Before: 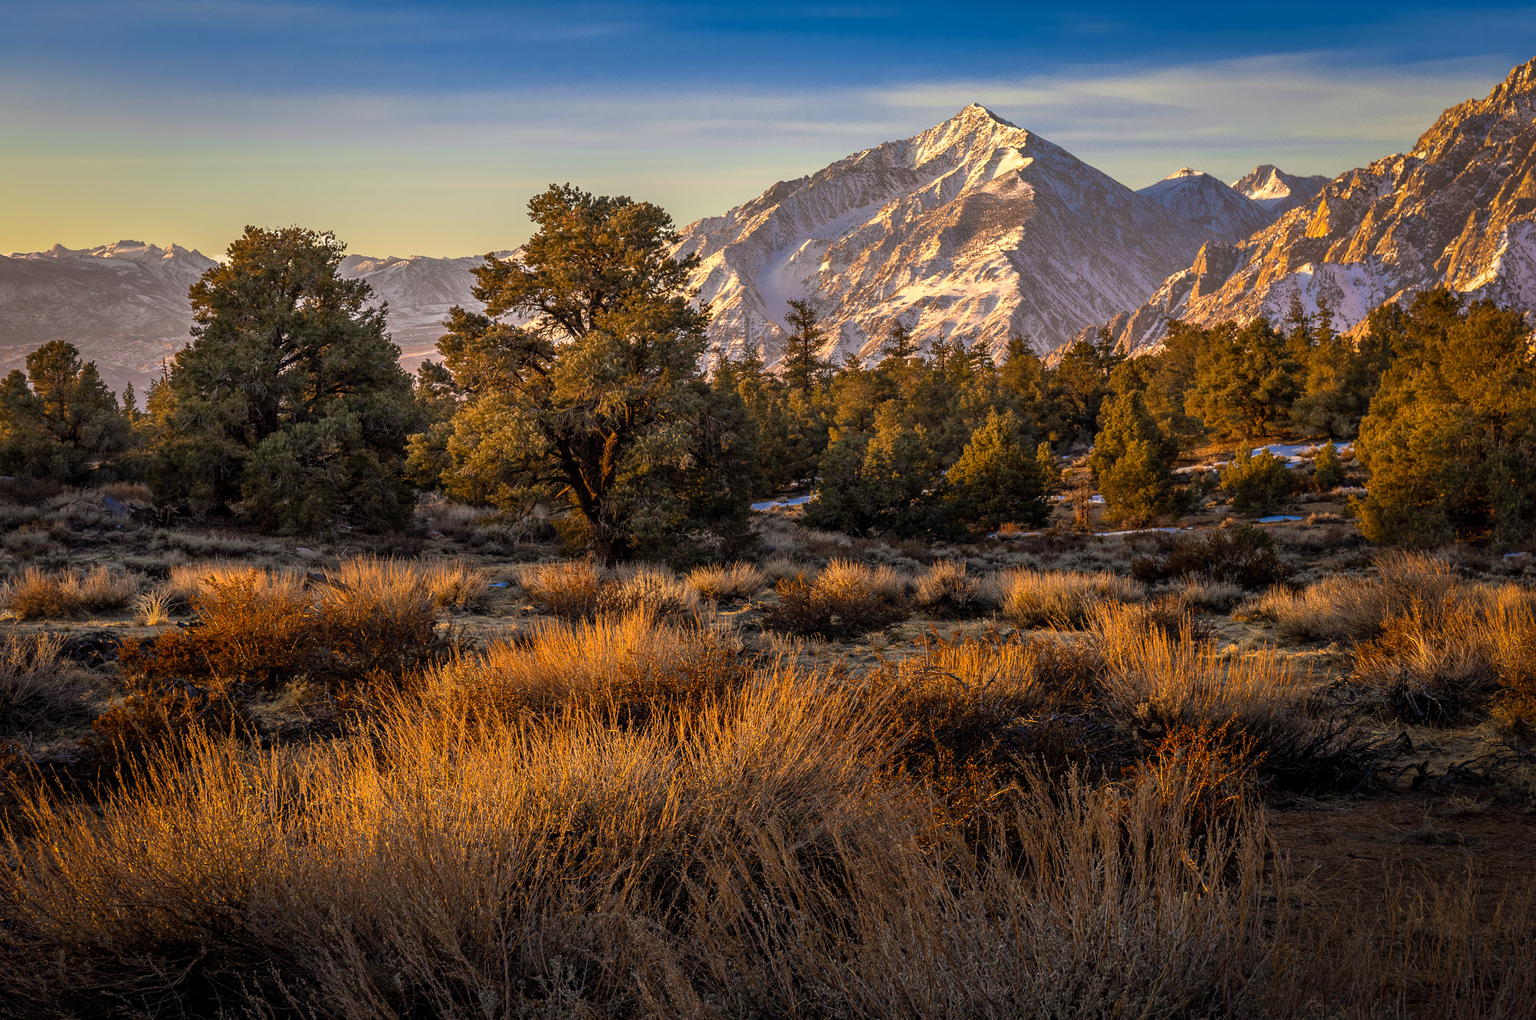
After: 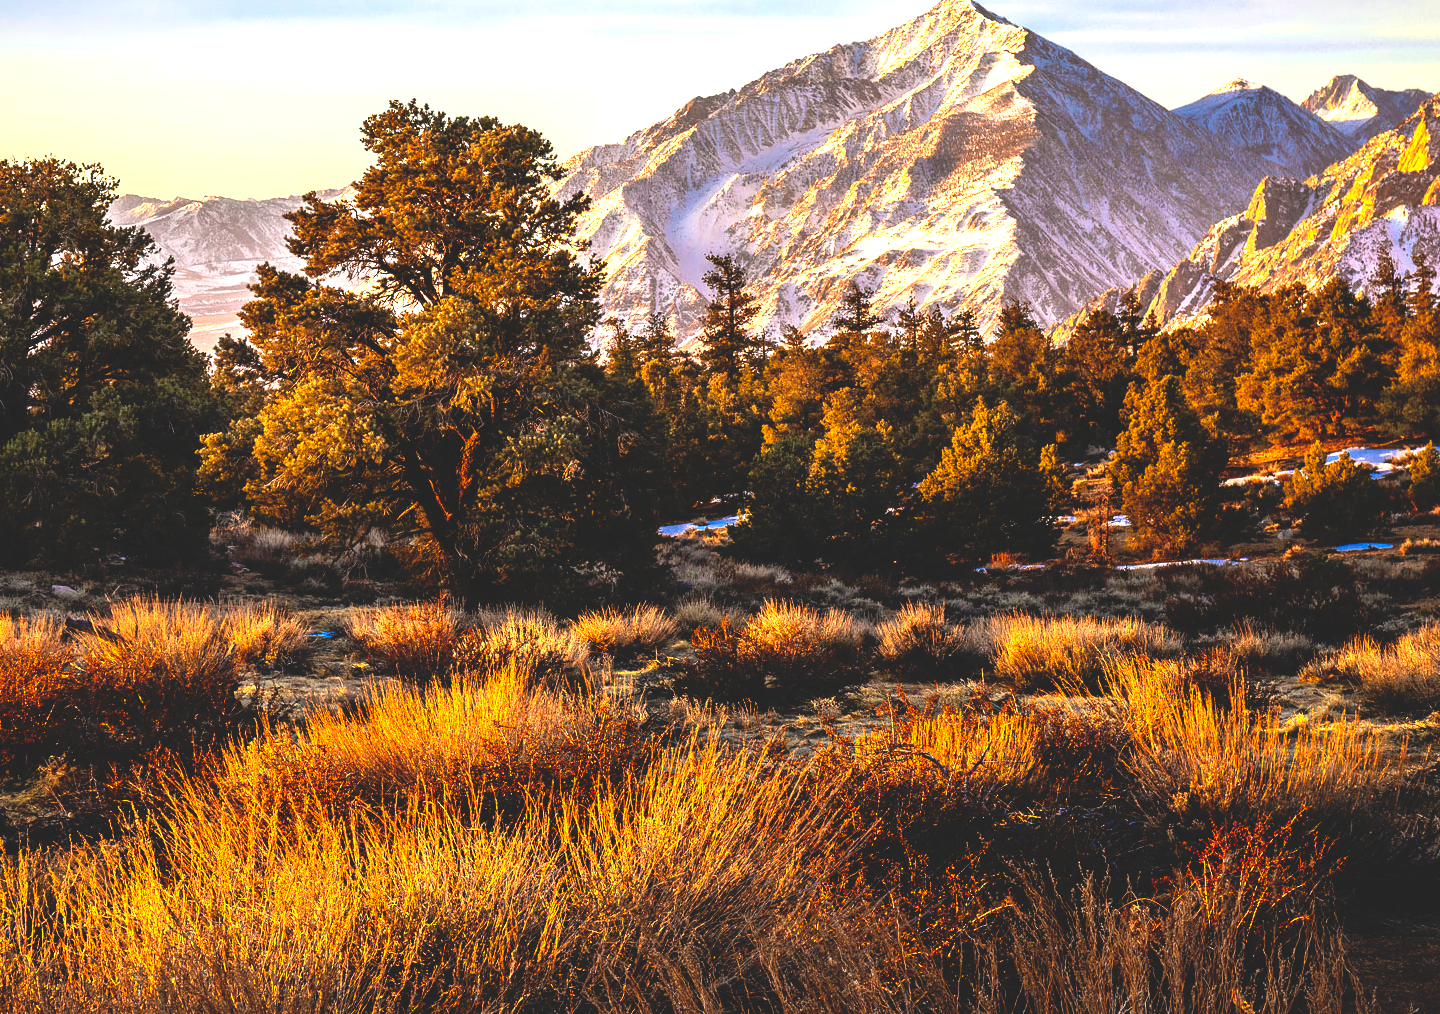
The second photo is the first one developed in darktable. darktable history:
base curve: curves: ch0 [(0, 0.02) (0.083, 0.036) (1, 1)], preserve colors none
contrast brightness saturation: contrast 0.078, saturation 0.019
exposure: black level correction 0, exposure 1.38 EV, compensate highlight preservation false
crop and rotate: left 16.776%, top 10.725%, right 12.873%, bottom 14.649%
